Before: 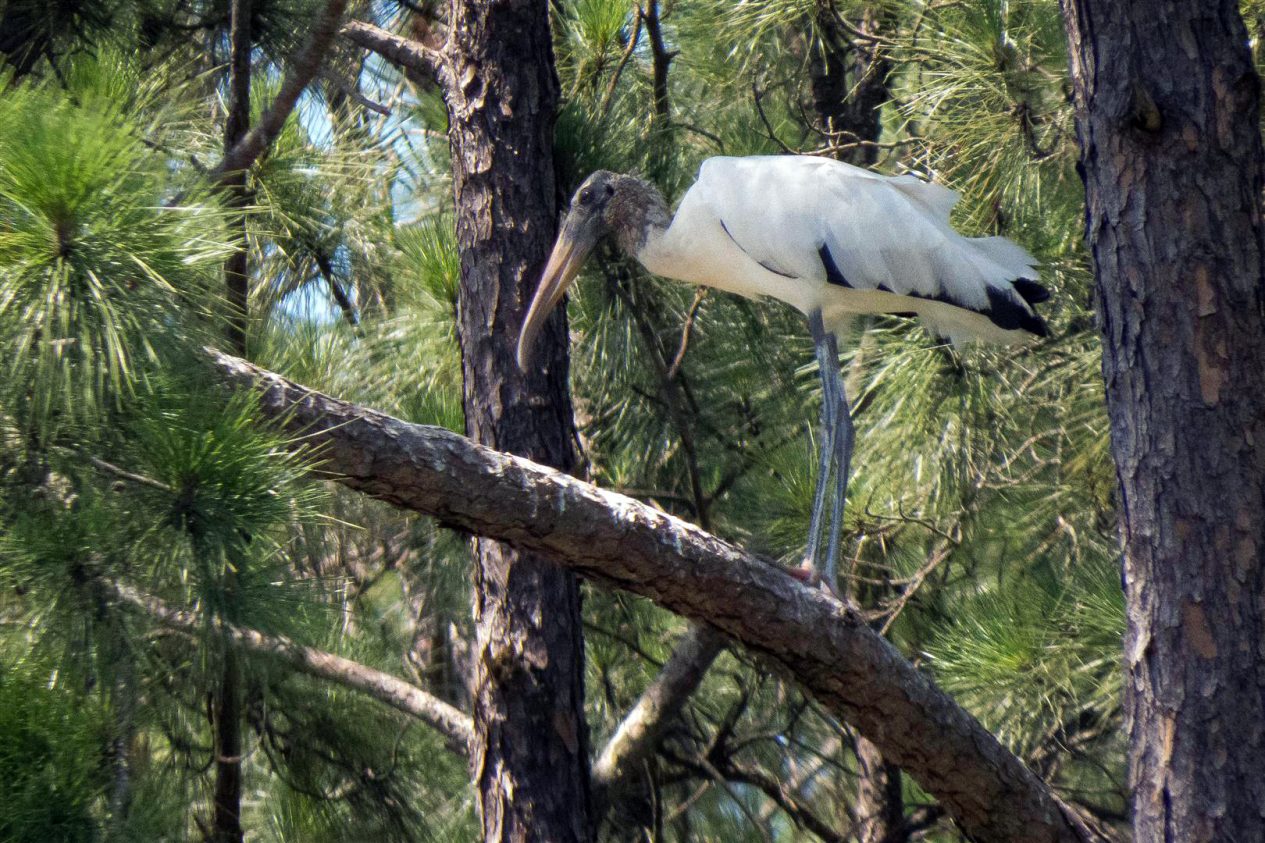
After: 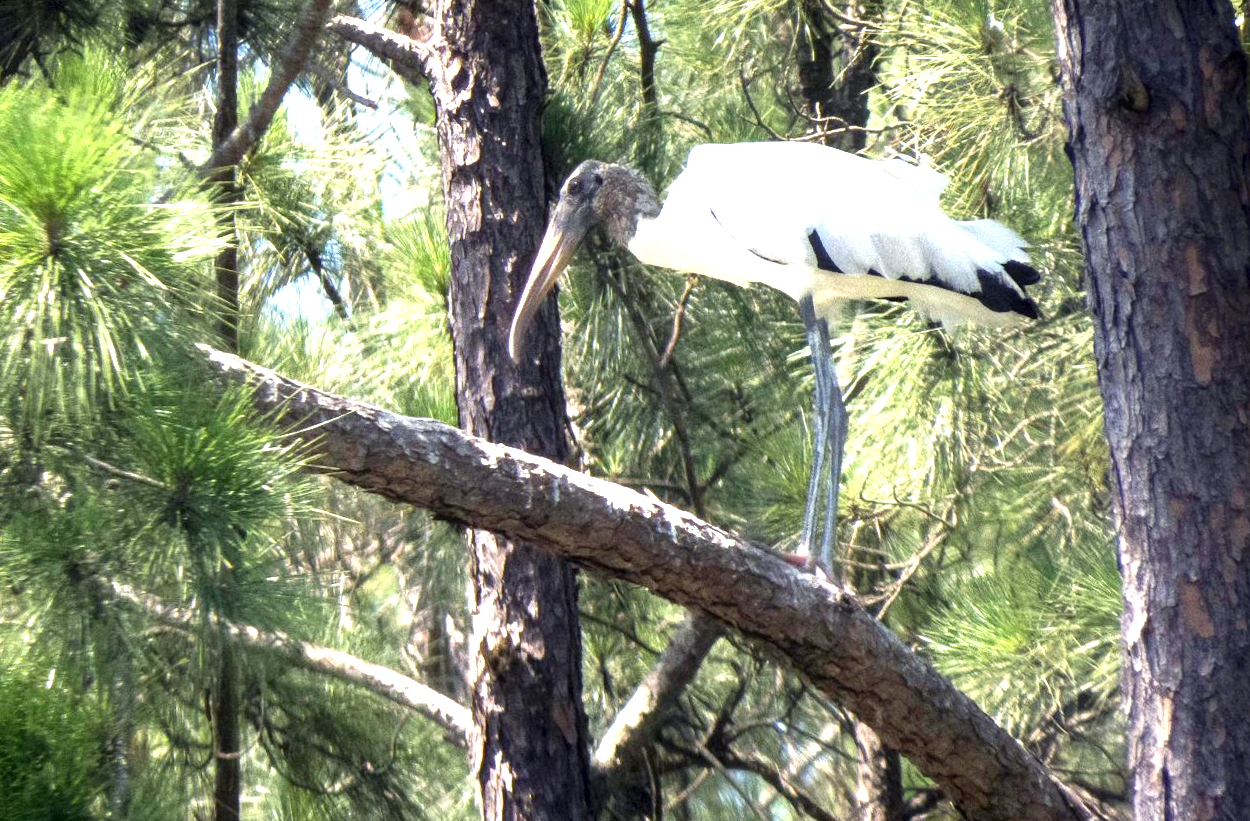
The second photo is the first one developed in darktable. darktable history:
exposure: black level correction 0, exposure 1.5 EV, compensate highlight preservation false
rotate and perspective: rotation -1°, crop left 0.011, crop right 0.989, crop top 0.025, crop bottom 0.975
contrast equalizer: octaves 7, y [[0.6 ×6], [0.55 ×6], [0 ×6], [0 ×6], [0 ×6]], mix -1
shadows and highlights: shadows -88.03, highlights -35.45, shadows color adjustment 99.15%, highlights color adjustment 0%, soften with gaussian
local contrast: detail 154%
